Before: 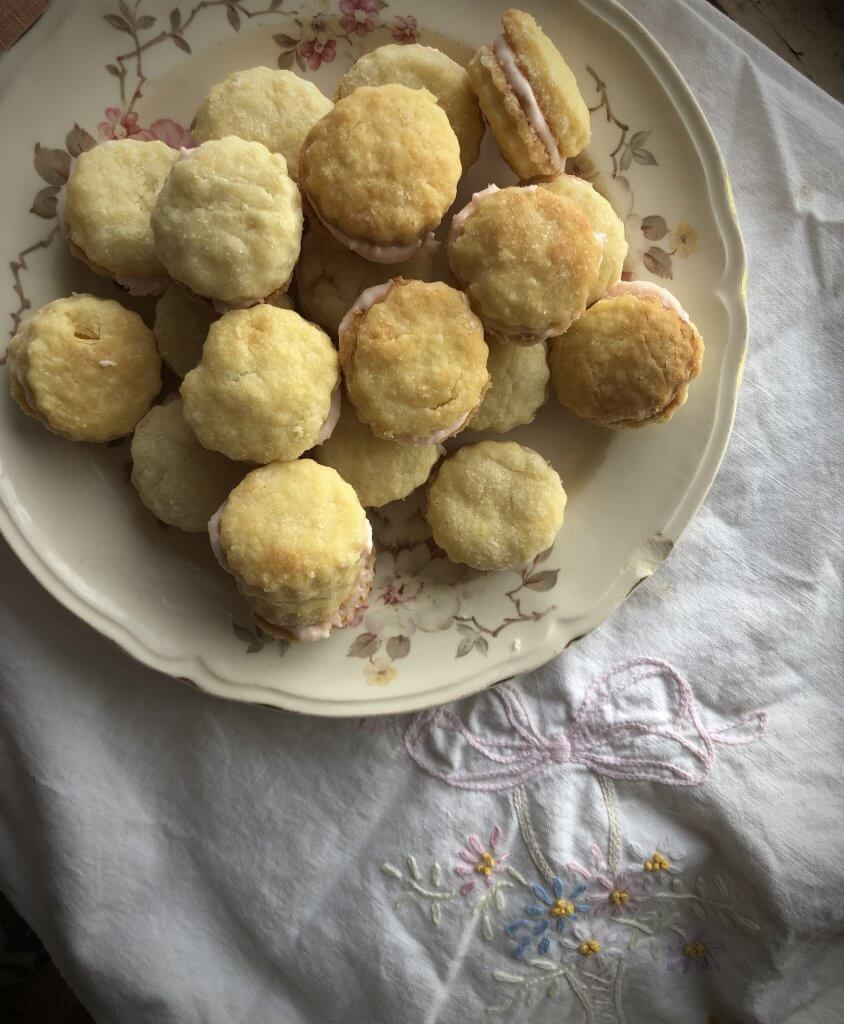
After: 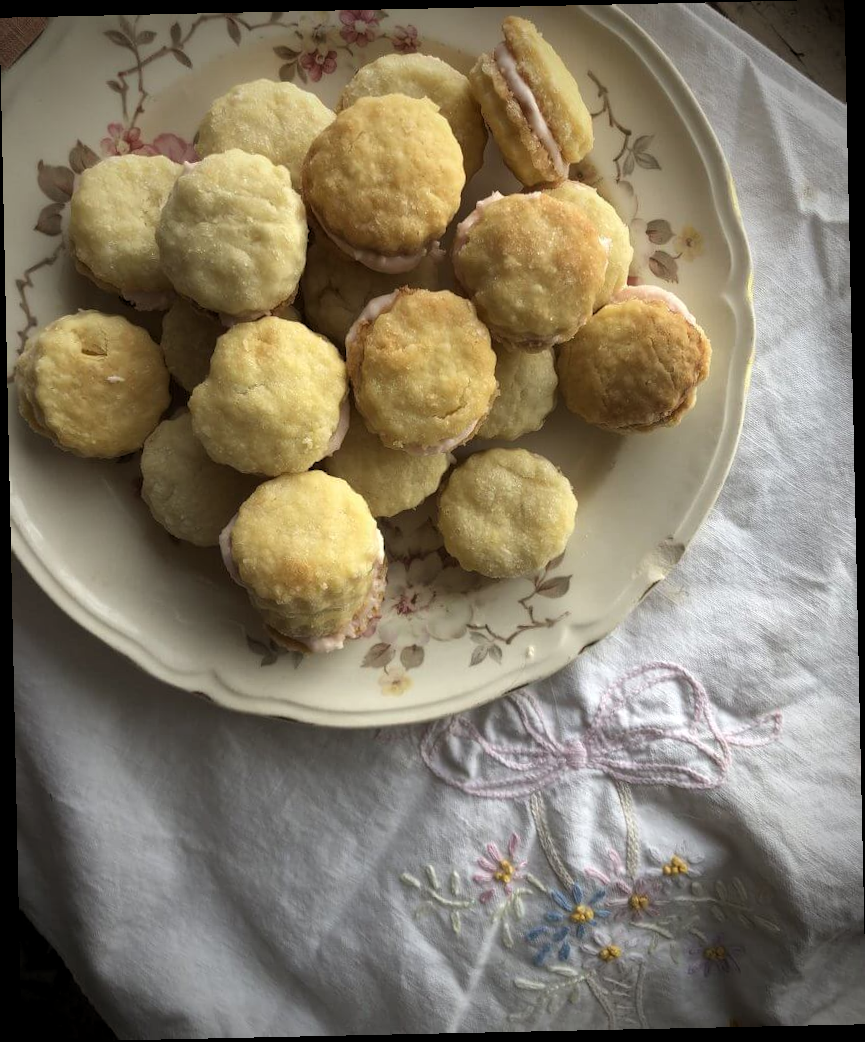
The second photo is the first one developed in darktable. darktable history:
rotate and perspective: rotation -1.24°, automatic cropping off
levels: levels [0.026, 0.507, 0.987]
